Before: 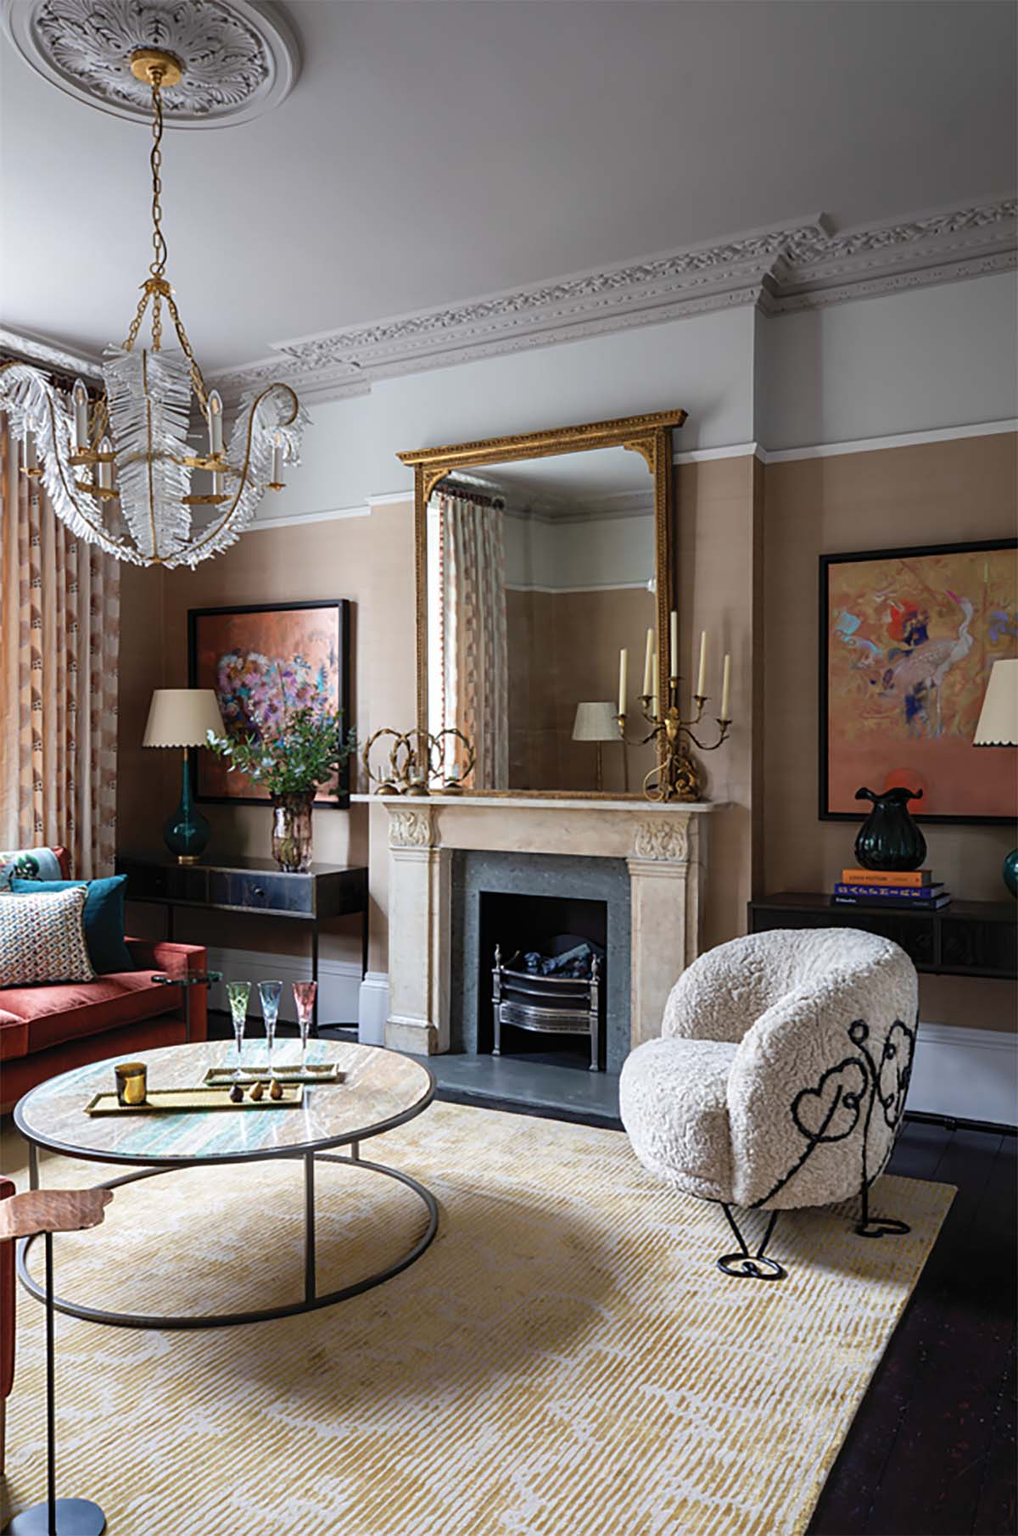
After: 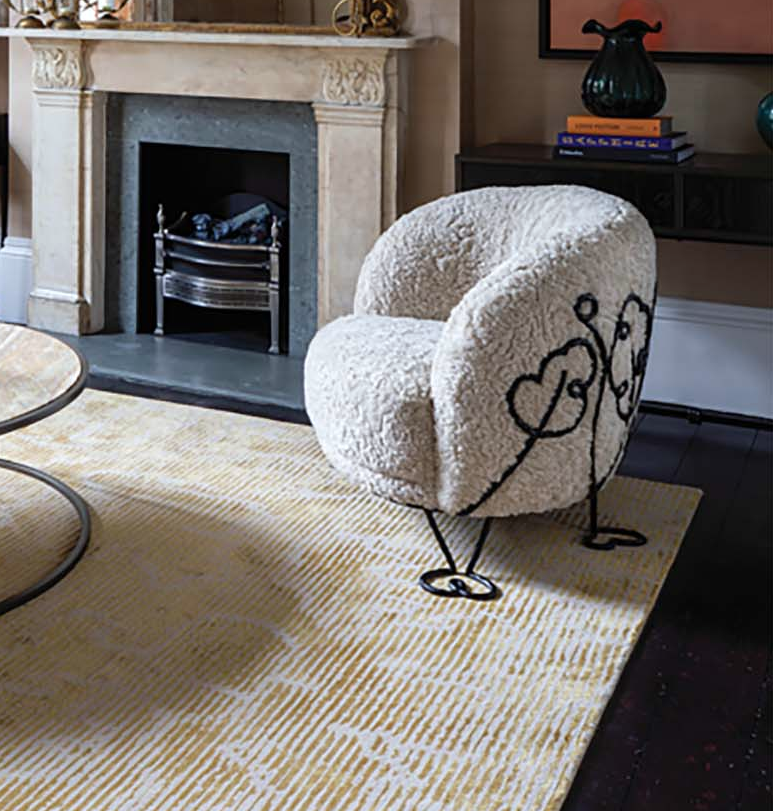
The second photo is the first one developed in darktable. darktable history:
white balance: red 0.986, blue 1.01
crop and rotate: left 35.509%, top 50.238%, bottom 4.934%
levels: mode automatic, black 0.023%, white 99.97%, levels [0.062, 0.494, 0.925]
